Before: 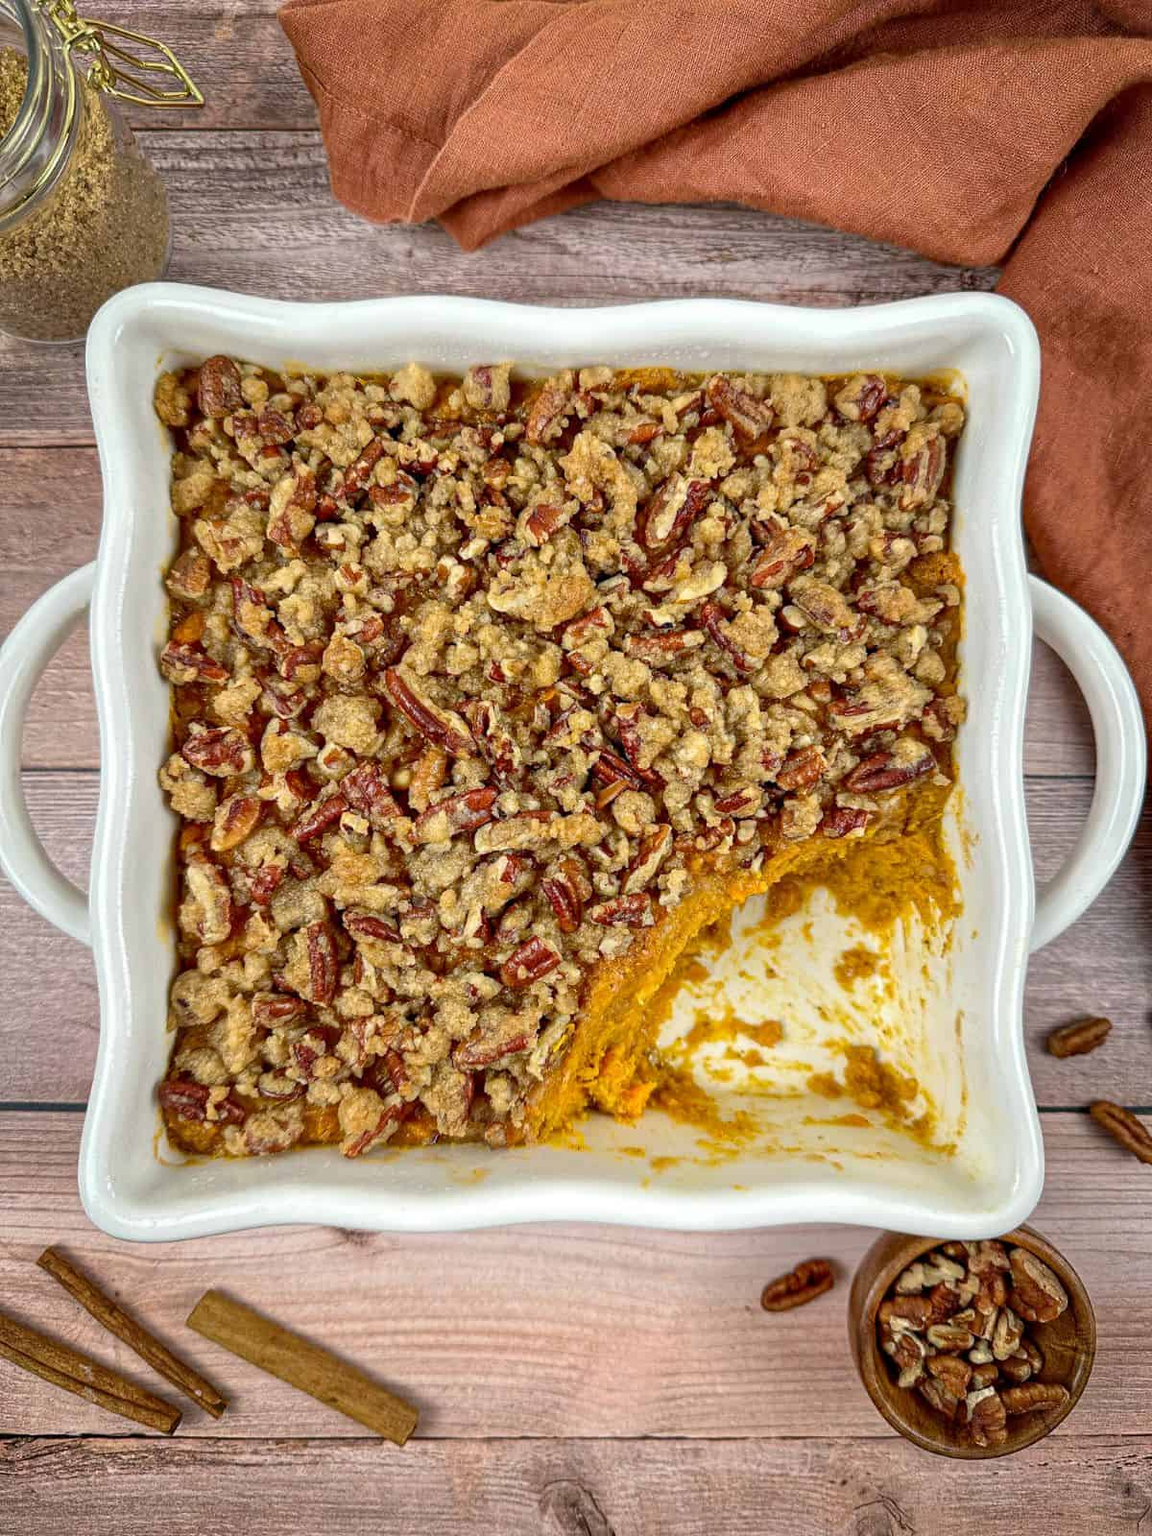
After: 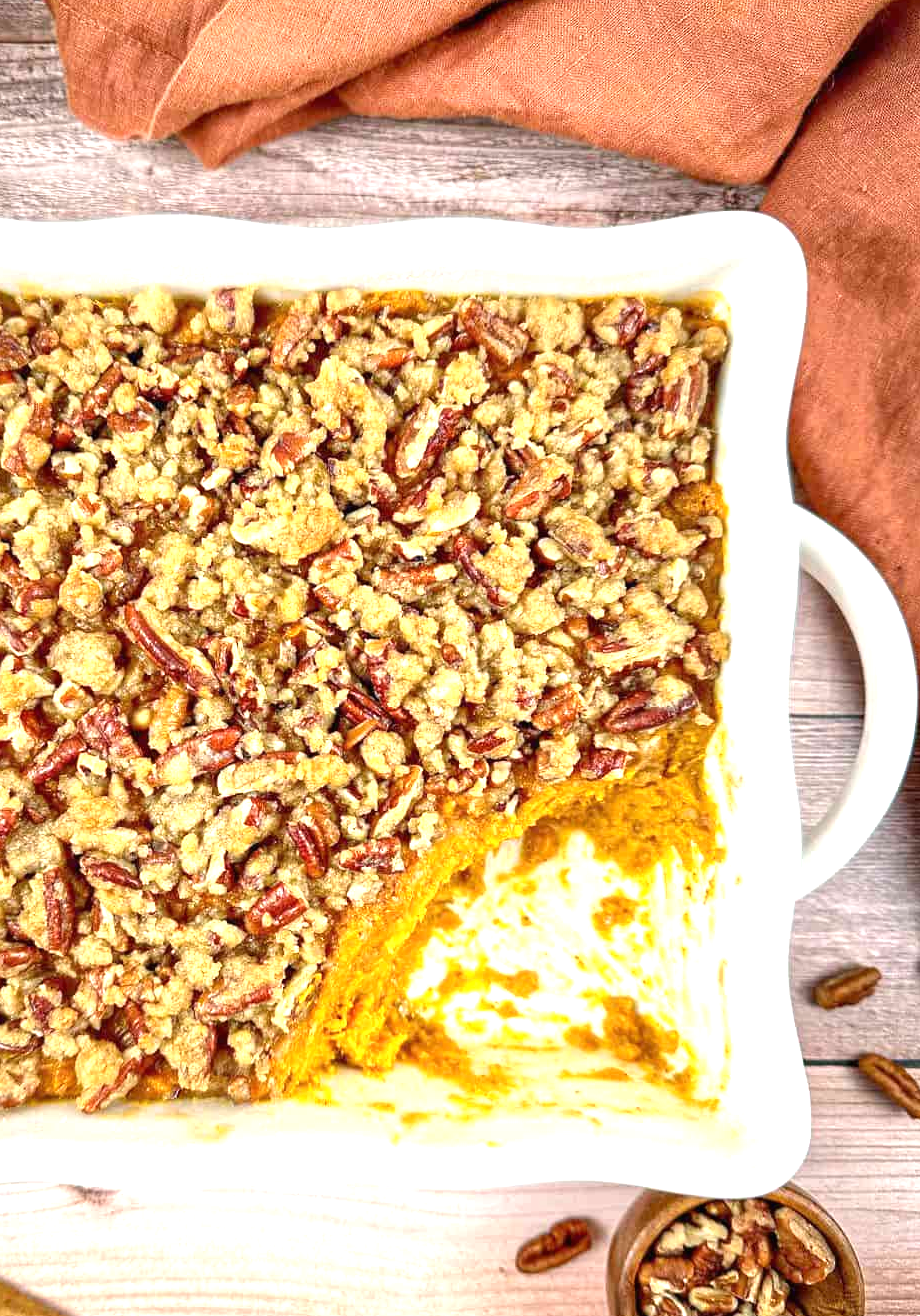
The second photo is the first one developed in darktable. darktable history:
exposure: black level correction 0, exposure 1.2 EV, compensate highlight preservation false
crop: left 23.095%, top 5.827%, bottom 11.854%
